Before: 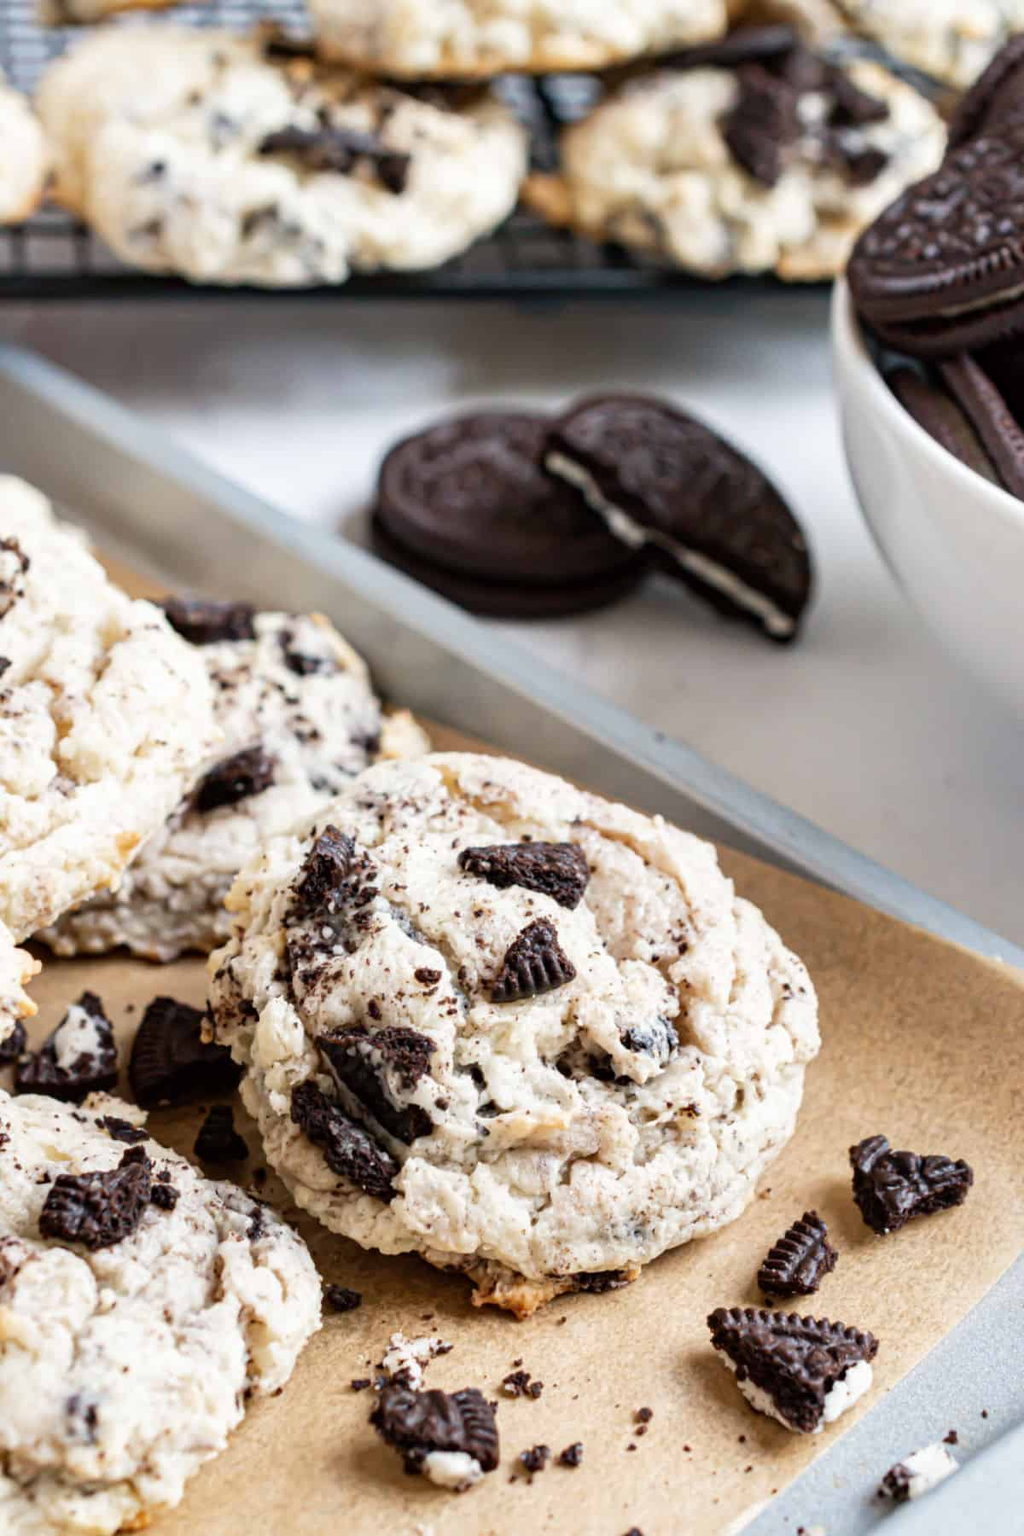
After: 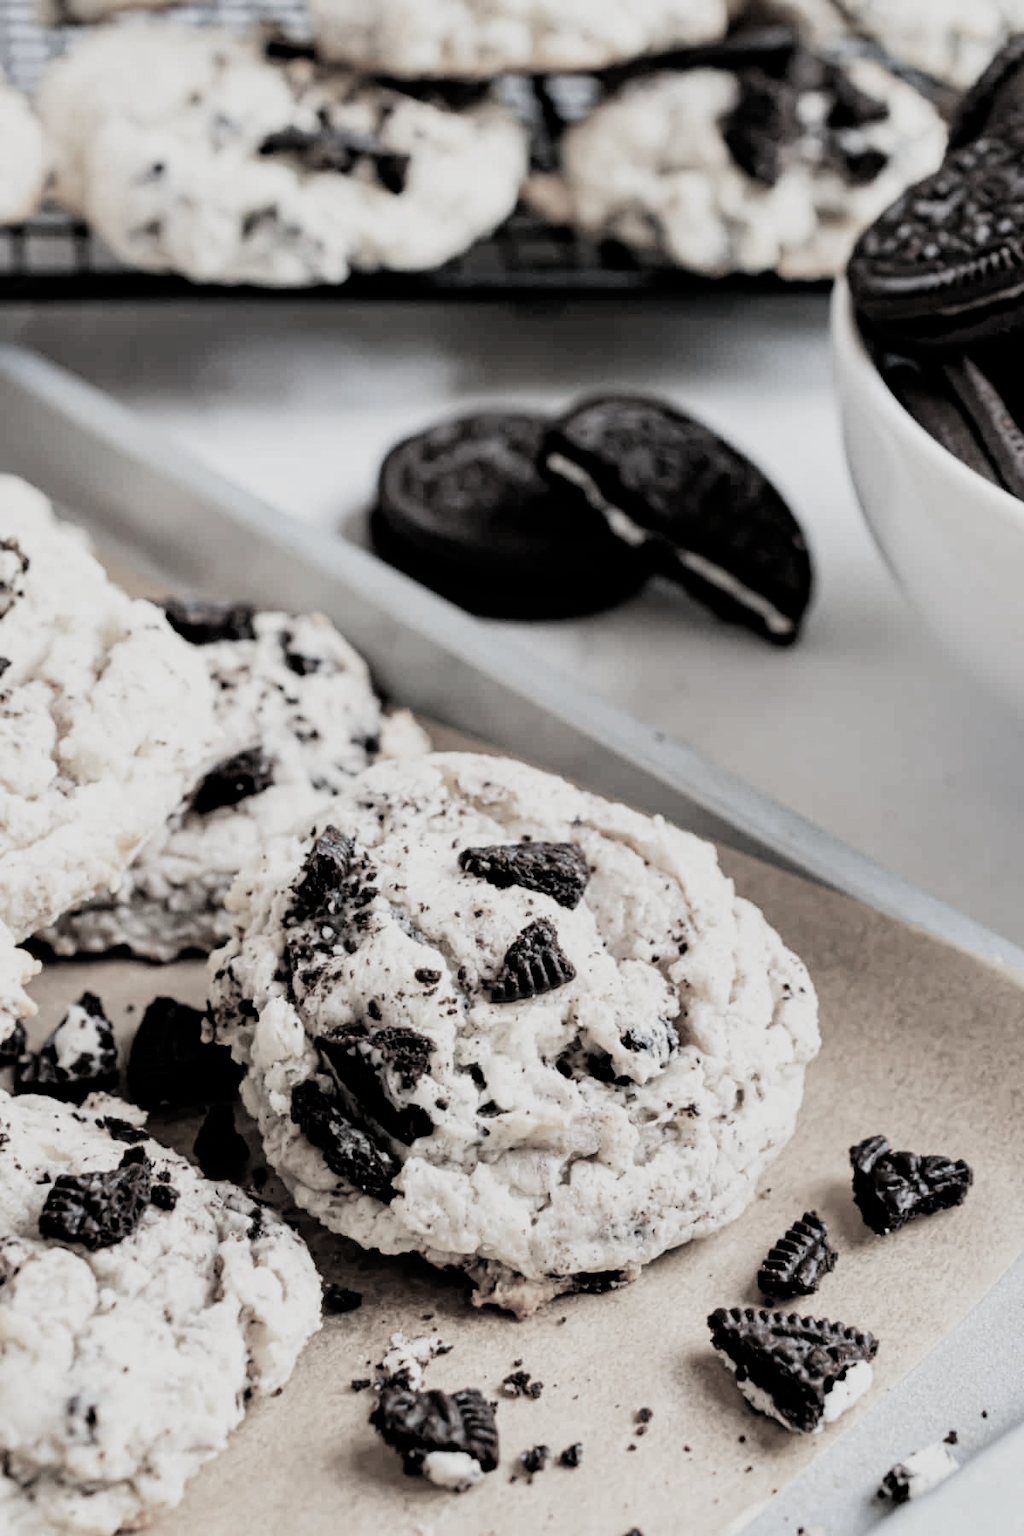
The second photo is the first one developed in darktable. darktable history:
color zones: curves: ch0 [(0, 0.5) (0.125, 0.4) (0.25, 0.5) (0.375, 0.4) (0.5, 0.4) (0.625, 0.6) (0.75, 0.6) (0.875, 0.5)]; ch1 [(0, 0.35) (0.125, 0.45) (0.25, 0.35) (0.375, 0.35) (0.5, 0.35) (0.625, 0.35) (0.75, 0.45) (0.875, 0.35)]; ch2 [(0, 0.6) (0.125, 0.5) (0.25, 0.5) (0.375, 0.6) (0.5, 0.6) (0.625, 0.5) (0.75, 0.5) (0.875, 0.5)]
filmic rgb: black relative exposure -5.01 EV, white relative exposure 3.98 EV, hardness 2.89, contrast 1.197, highlights saturation mix -28.66%, color science v4 (2020)
